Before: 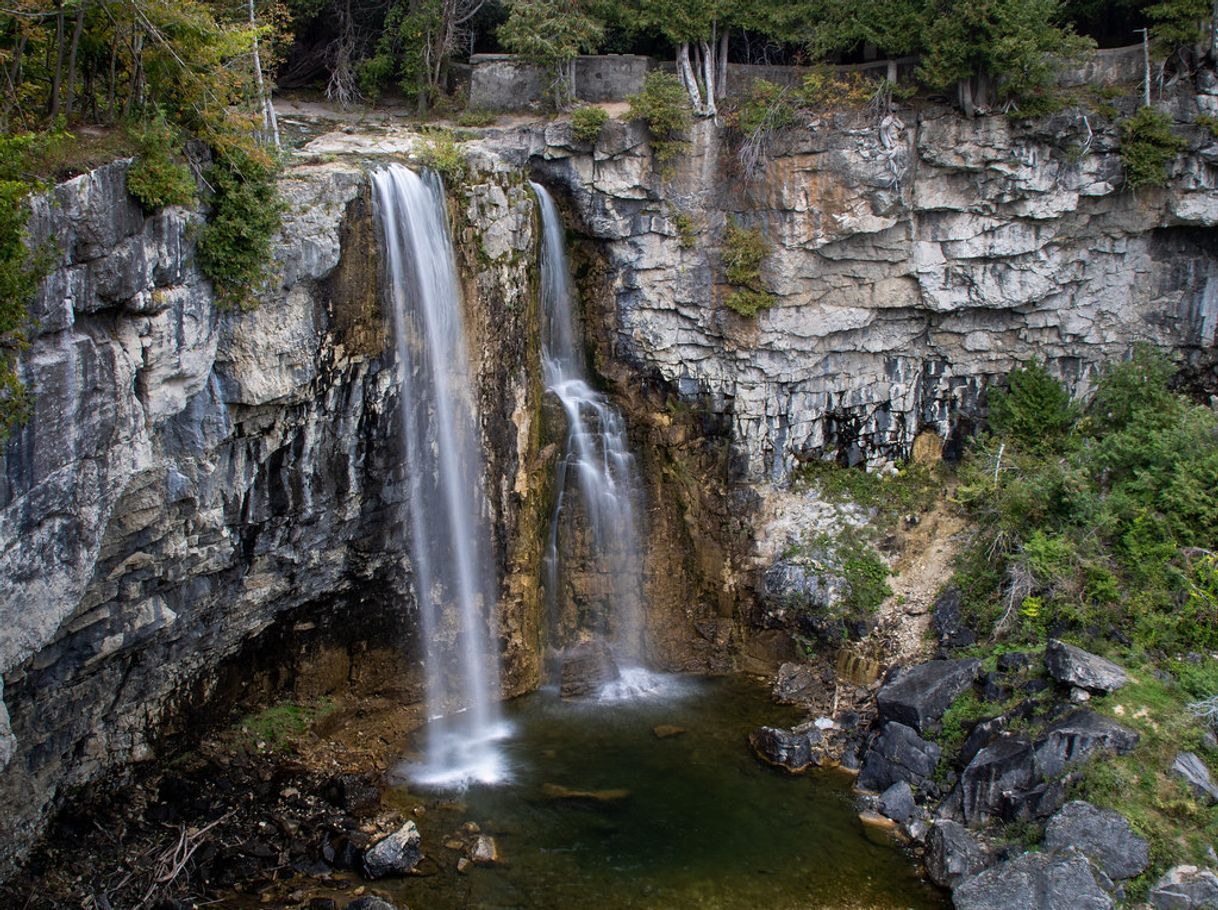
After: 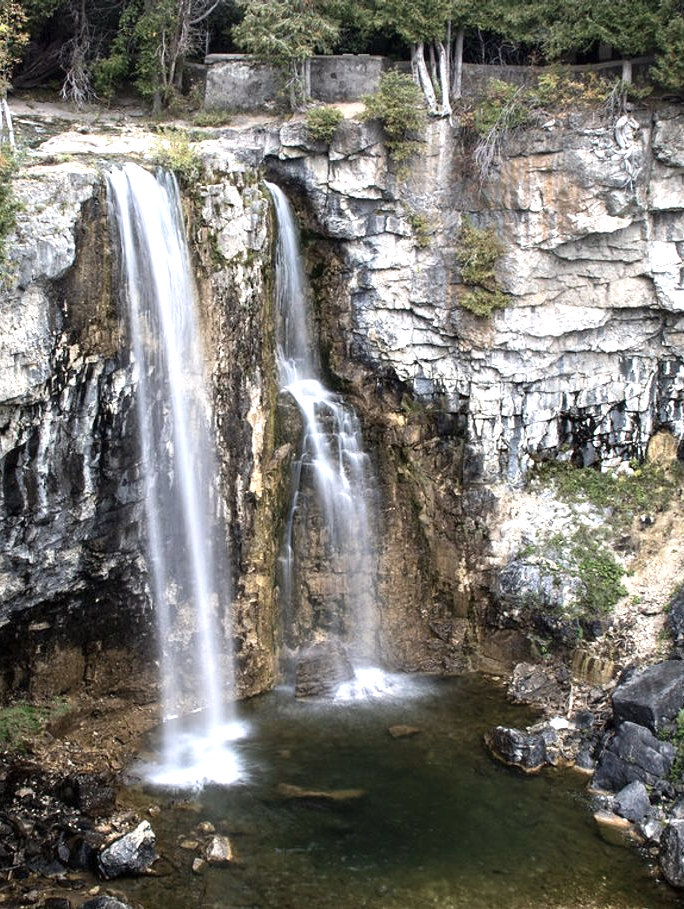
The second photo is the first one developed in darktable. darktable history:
contrast brightness saturation: contrast 0.105, saturation -0.353
crop: left 21.822%, right 21.982%, bottom 0.015%
exposure: black level correction 0, exposure 1.097 EV, compensate highlight preservation false
